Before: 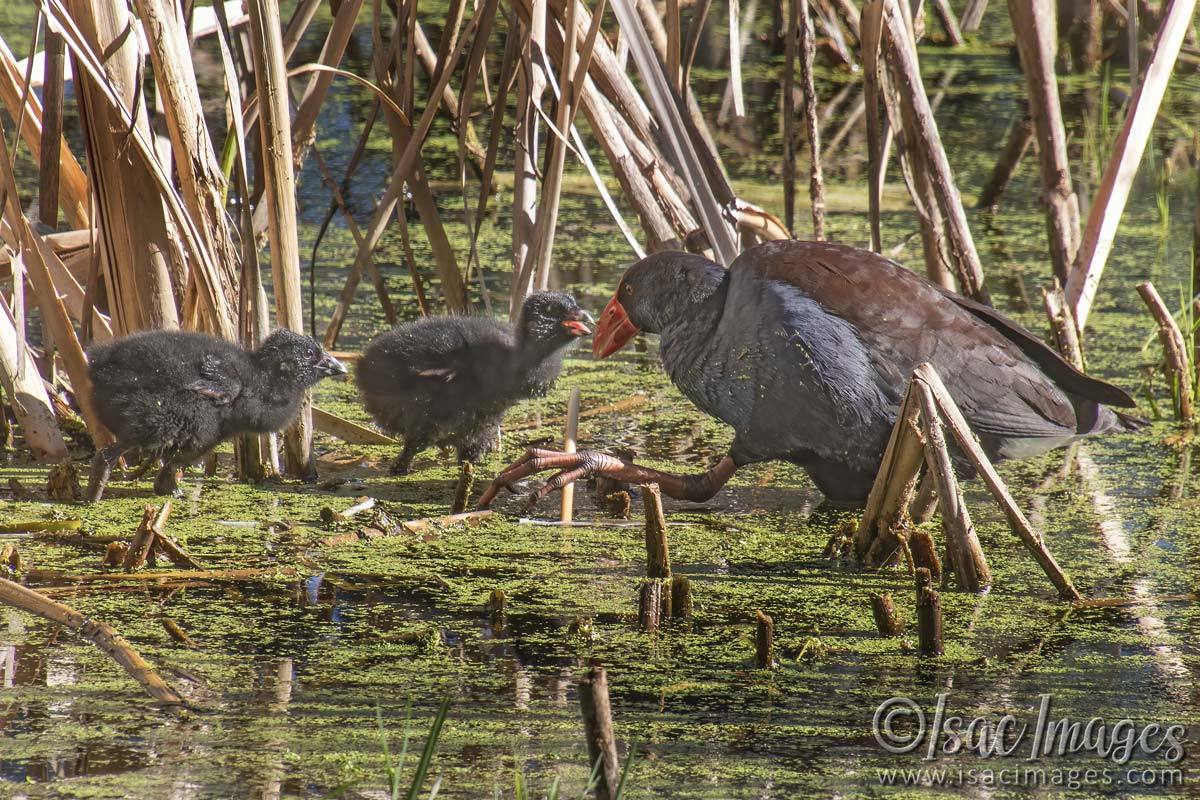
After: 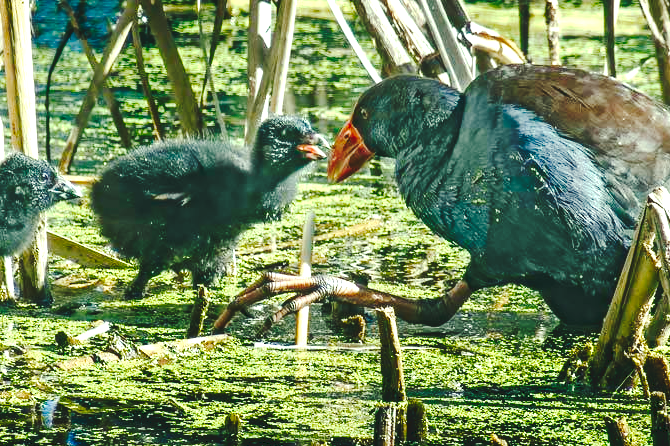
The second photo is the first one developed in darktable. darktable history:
tone curve: curves: ch0 [(0, 0) (0.003, 0.096) (0.011, 0.097) (0.025, 0.096) (0.044, 0.099) (0.069, 0.109) (0.1, 0.129) (0.136, 0.149) (0.177, 0.176) (0.224, 0.22) (0.277, 0.288) (0.335, 0.385) (0.399, 0.49) (0.468, 0.581) (0.543, 0.661) (0.623, 0.729) (0.709, 0.79) (0.801, 0.849) (0.898, 0.912) (1, 1)], preserve colors none
tone equalizer: -7 EV 0.13 EV, smoothing diameter 25%, edges refinement/feathering 10, preserve details guided filter
exposure: exposure 0.3 EV, compensate highlight preservation false
color balance rgb: shadows lift › luminance -7.7%, shadows lift › chroma 2.13%, shadows lift › hue 165.27°, power › luminance -7.77%, power › chroma 1.1%, power › hue 215.88°, highlights gain › luminance 15.15%, highlights gain › chroma 7%, highlights gain › hue 125.57°, global offset › luminance -0.33%, global offset › chroma 0.11%, global offset › hue 165.27°, perceptual saturation grading › global saturation 24.42%, perceptual saturation grading › highlights -24.42%, perceptual saturation grading › mid-tones 24.42%, perceptual saturation grading › shadows 40%, perceptual brilliance grading › global brilliance -5%, perceptual brilliance grading › highlights 24.42%, perceptual brilliance grading › mid-tones 7%, perceptual brilliance grading › shadows -5%
crop and rotate: left 22.13%, top 22.054%, right 22.026%, bottom 22.102%
